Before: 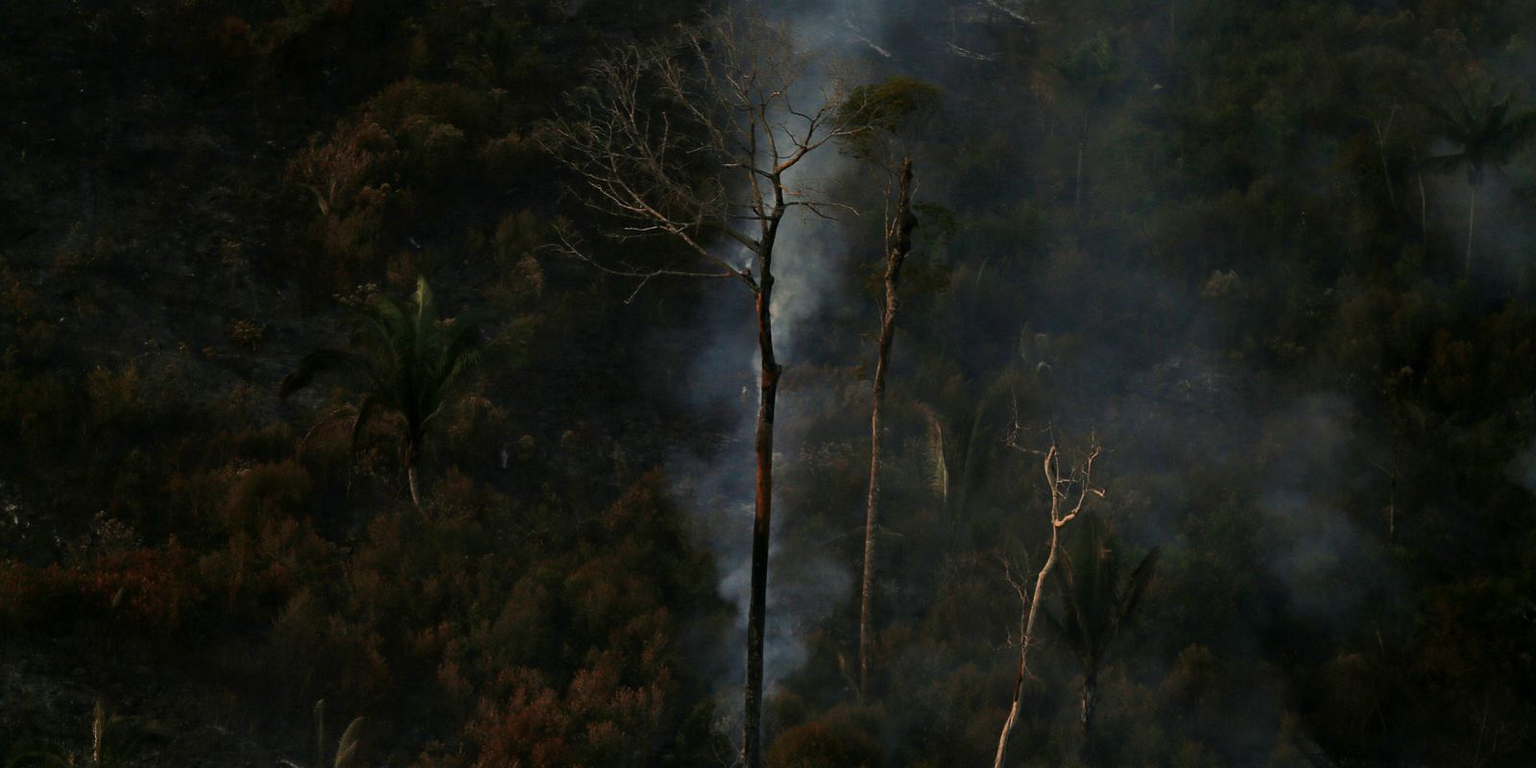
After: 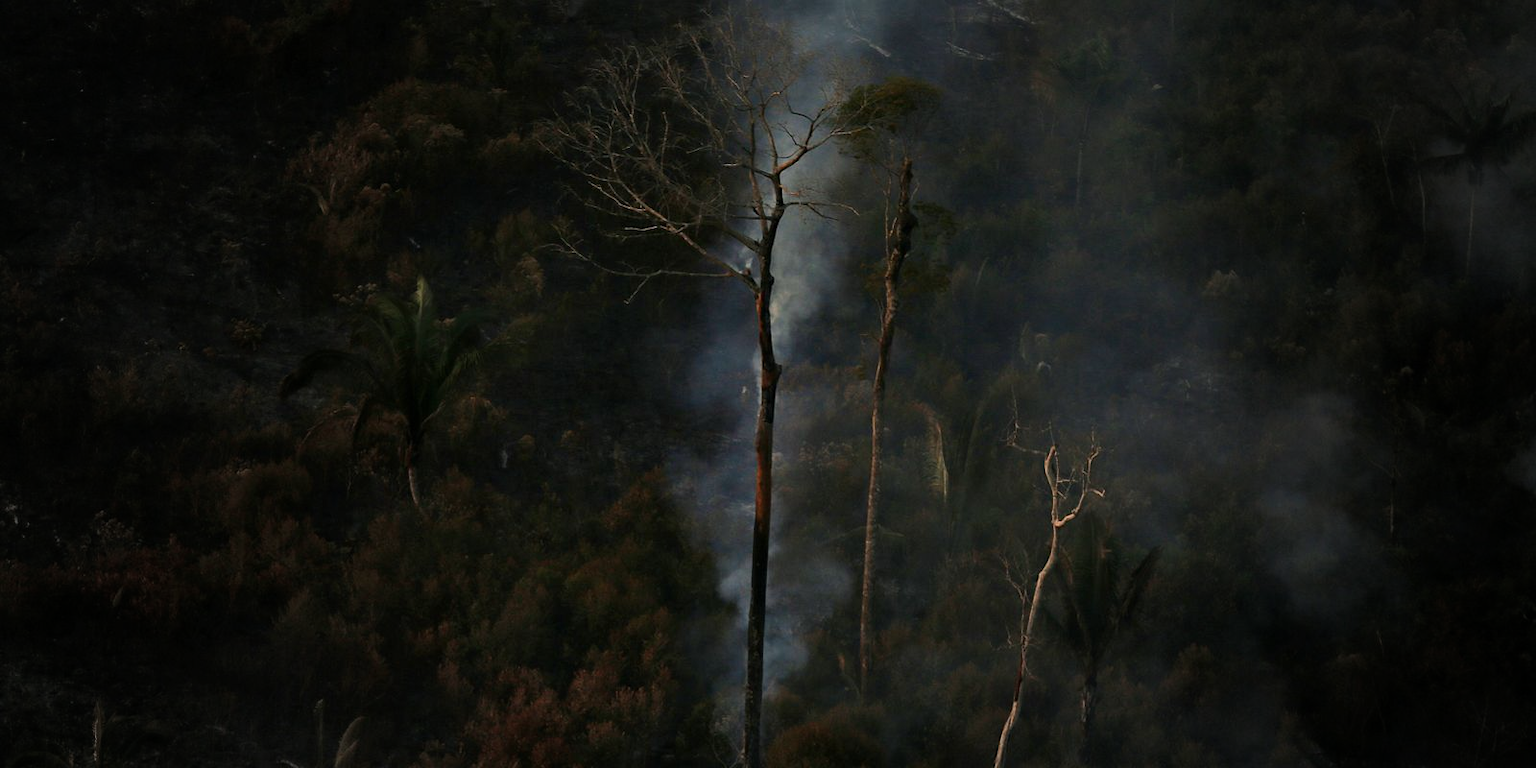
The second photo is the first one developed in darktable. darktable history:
vignetting: fall-off start 33.56%, fall-off radius 64.41%, width/height ratio 0.952
exposure: exposure 0.083 EV, compensate highlight preservation false
